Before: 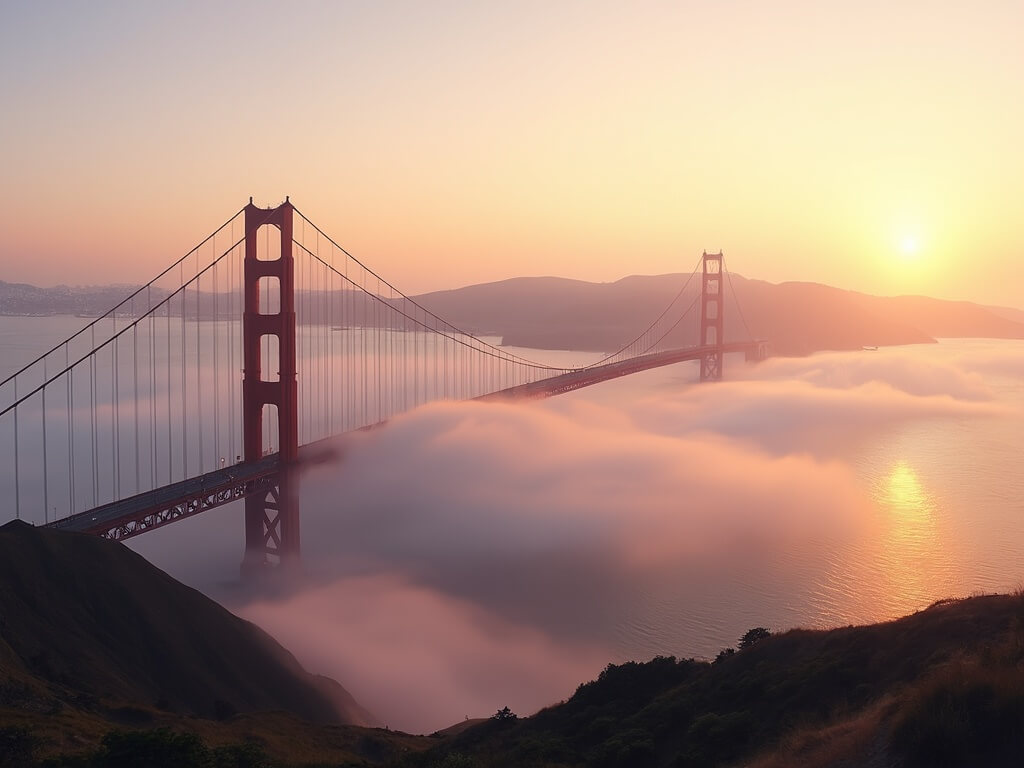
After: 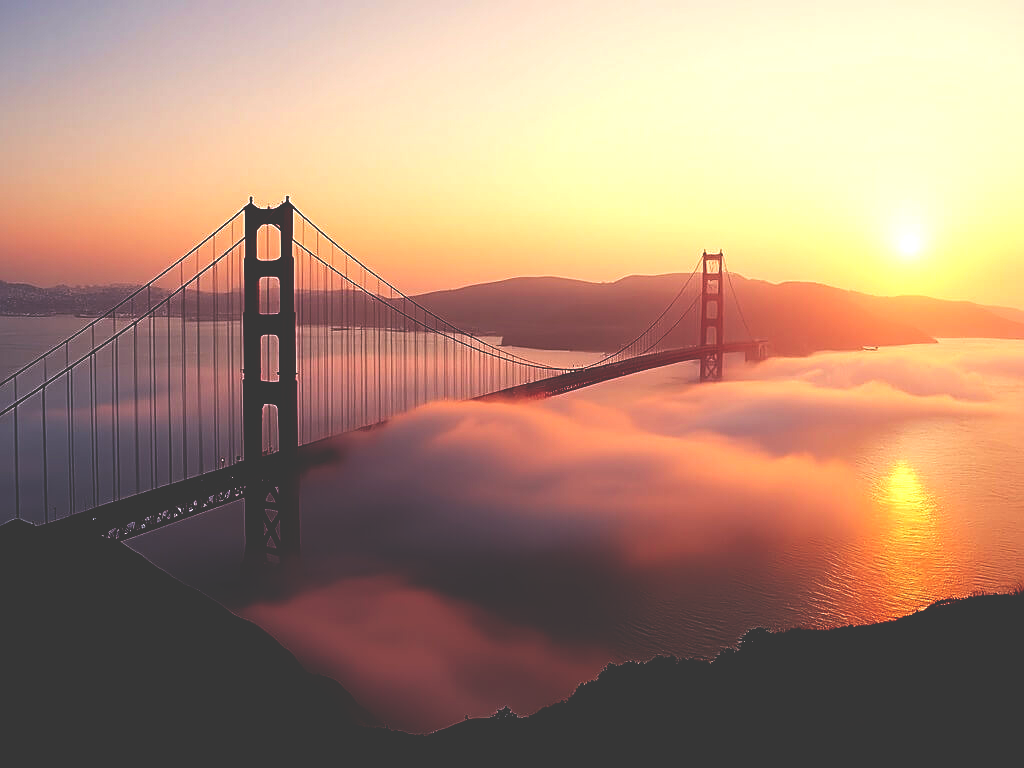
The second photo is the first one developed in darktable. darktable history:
sharpen: on, module defaults
base curve: curves: ch0 [(0, 0.036) (0.083, 0.04) (0.804, 1)], preserve colors none
